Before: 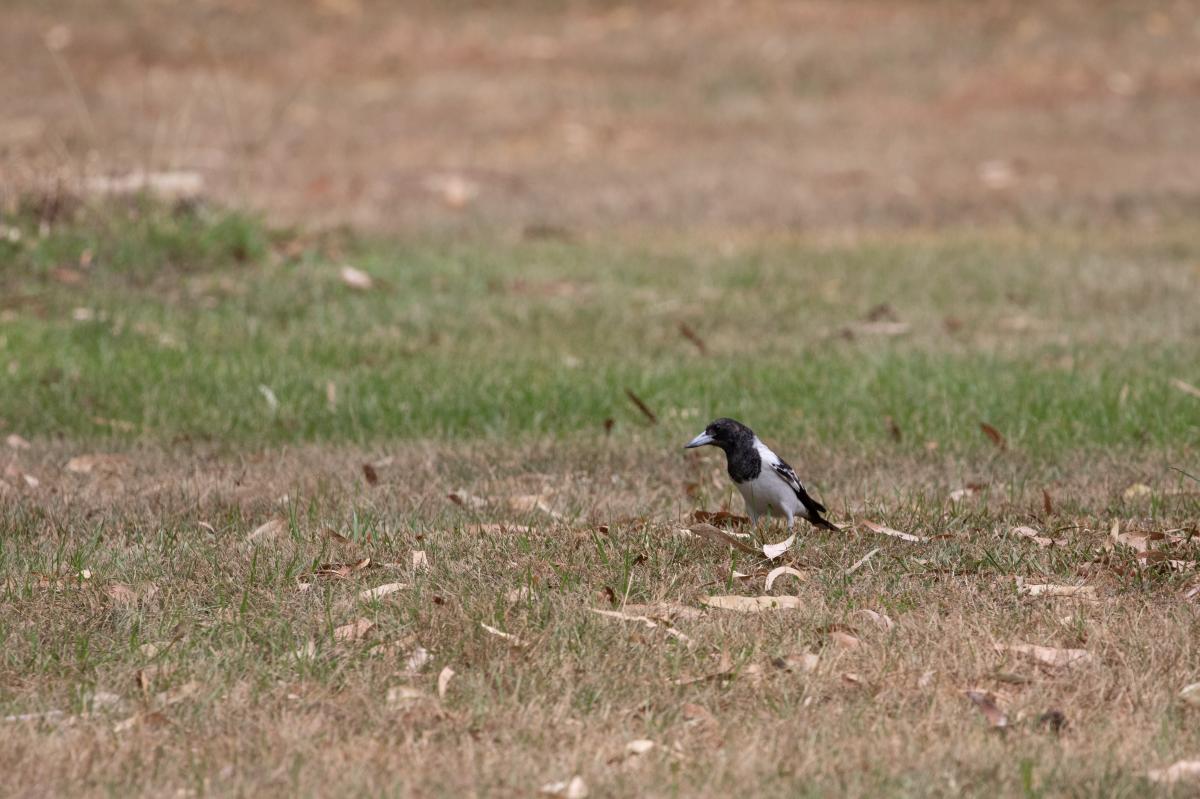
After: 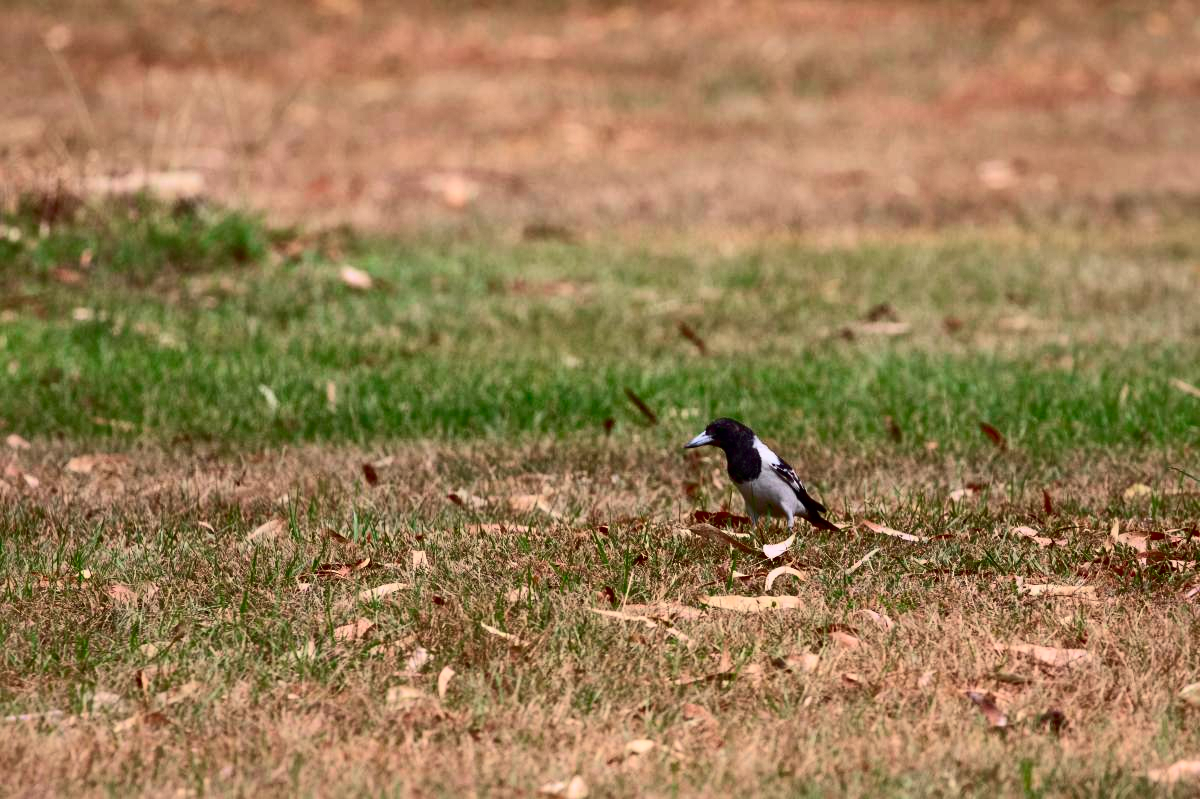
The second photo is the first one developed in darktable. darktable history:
shadows and highlights: highlights color adjustment 79.02%
base curve: curves: ch0 [(0, 0) (0.989, 0.992)], preserve colors none
contrast brightness saturation: contrast 0.224, brightness -0.186, saturation 0.243
tone curve: curves: ch0 [(0, 0) (0.051, 0.03) (0.096, 0.071) (0.241, 0.247) (0.455, 0.525) (0.594, 0.697) (0.741, 0.845) (0.871, 0.933) (1, 0.984)]; ch1 [(0, 0) (0.1, 0.038) (0.318, 0.243) (0.399, 0.351) (0.478, 0.469) (0.499, 0.499) (0.534, 0.549) (0.565, 0.594) (0.601, 0.634) (0.666, 0.7) (1, 1)]; ch2 [(0, 0) (0.453, 0.45) (0.479, 0.483) (0.504, 0.499) (0.52, 0.519) (0.541, 0.559) (0.592, 0.612) (0.824, 0.815) (1, 1)], color space Lab, independent channels, preserve colors none
